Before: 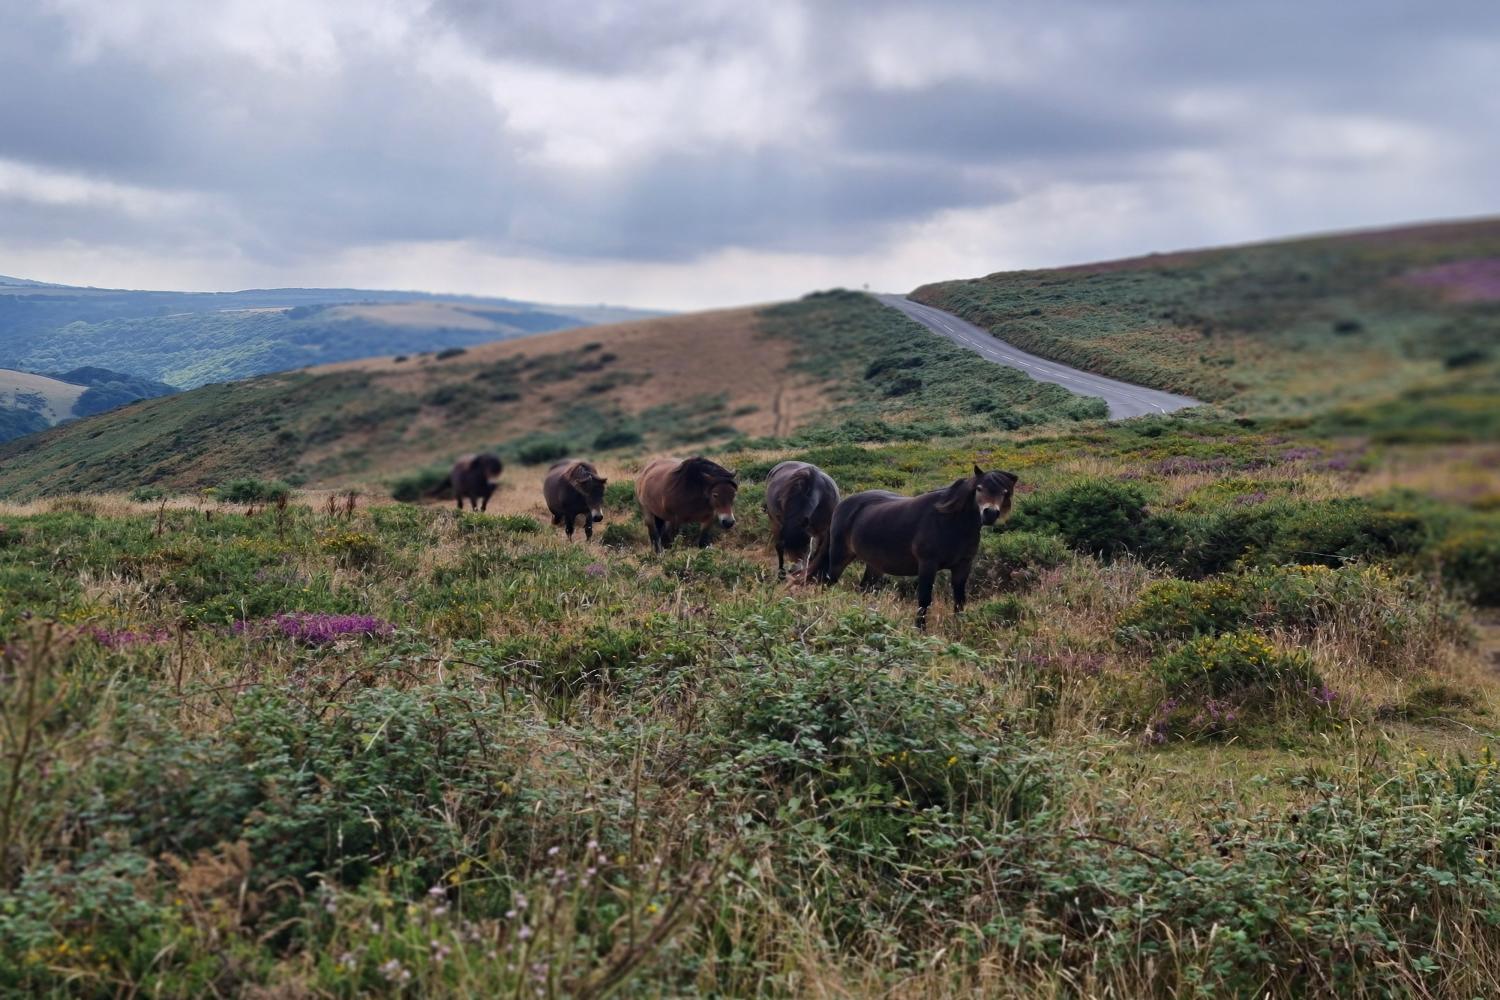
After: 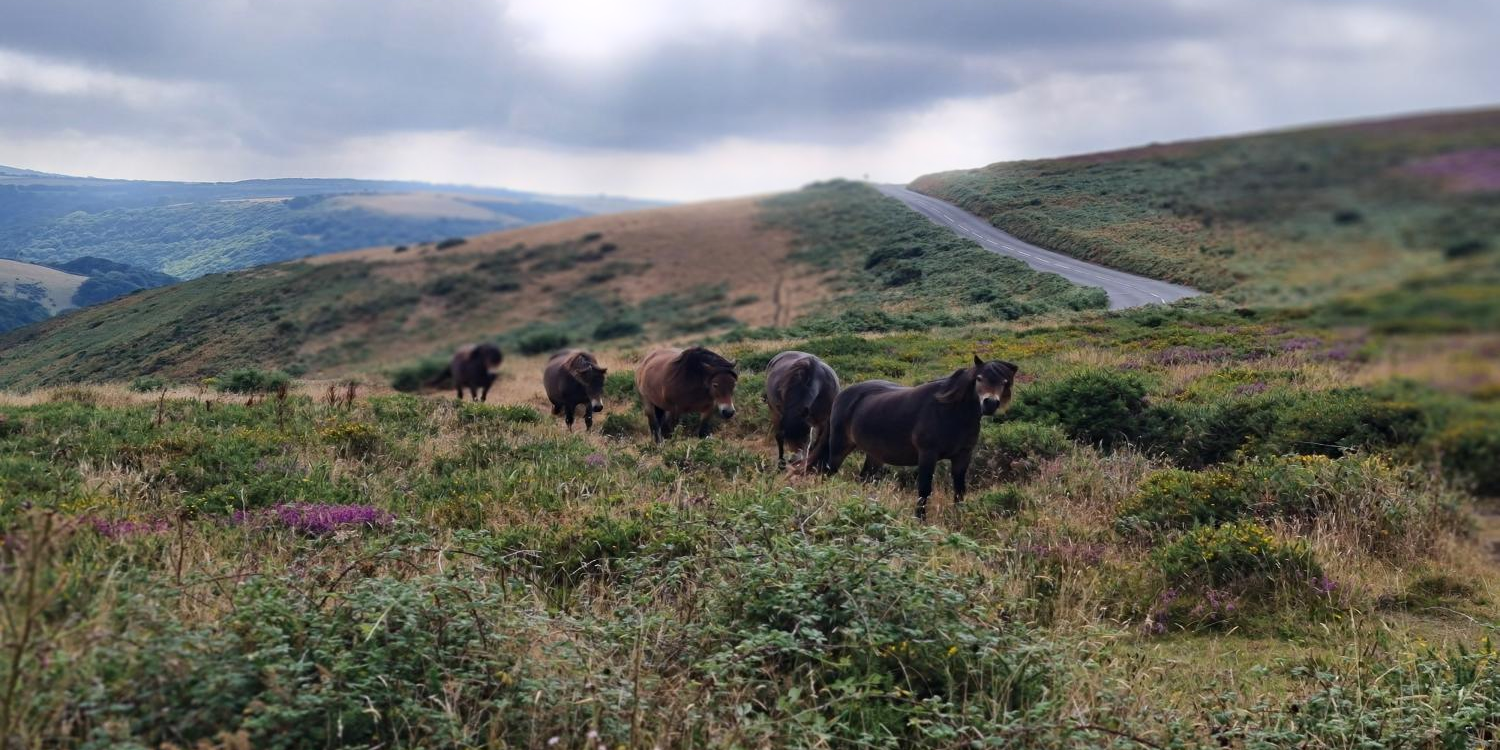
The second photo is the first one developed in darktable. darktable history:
bloom: size 5%, threshold 95%, strength 15%
crop: top 11.038%, bottom 13.962%
